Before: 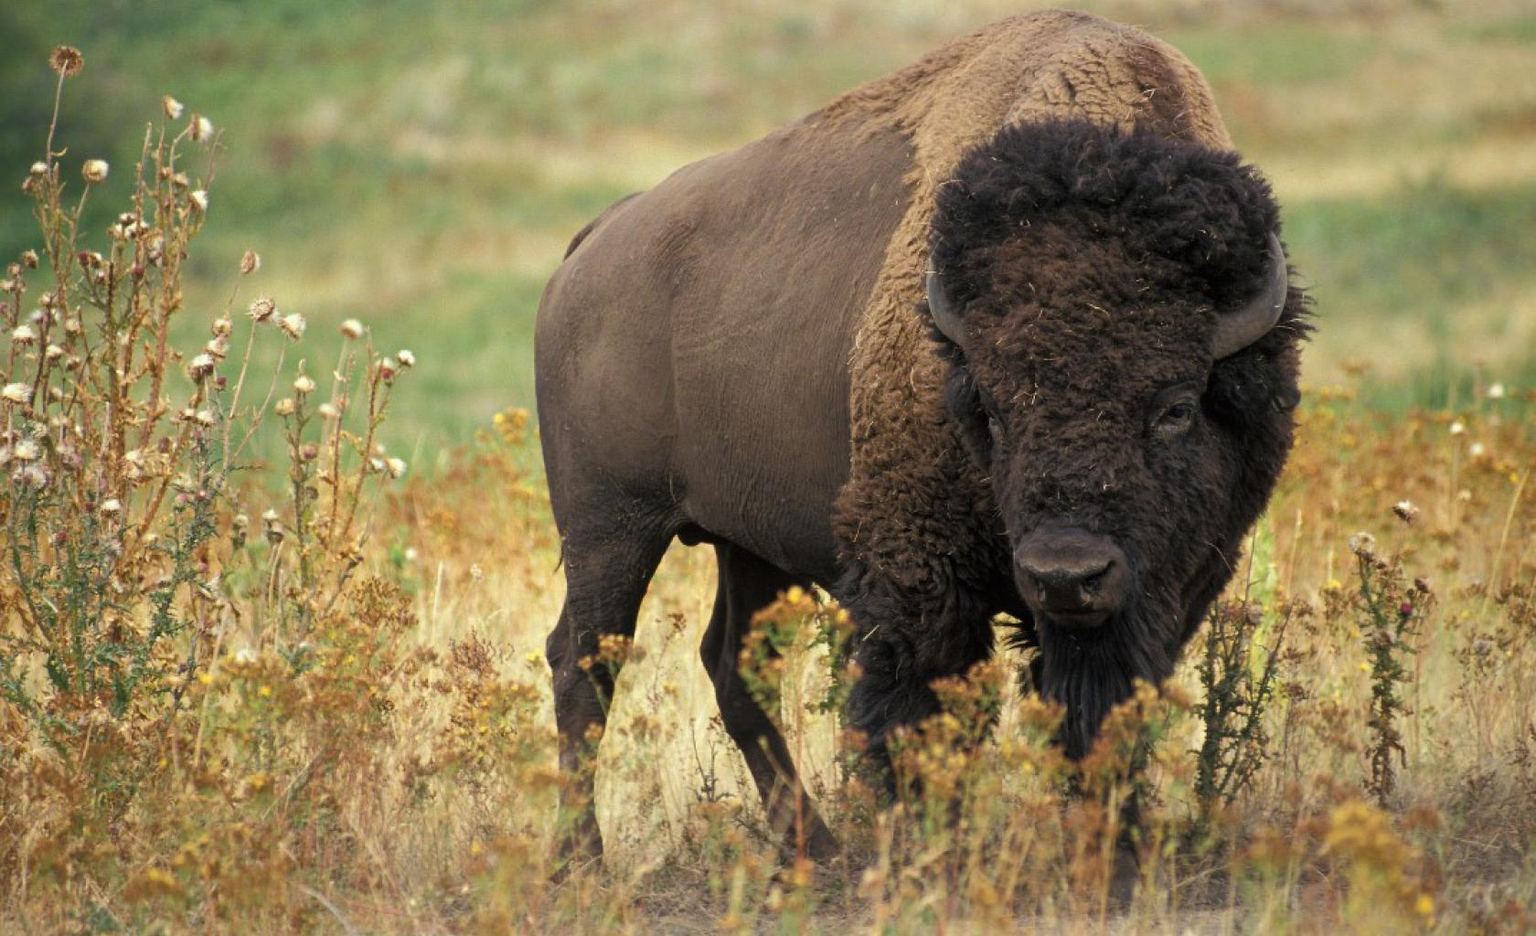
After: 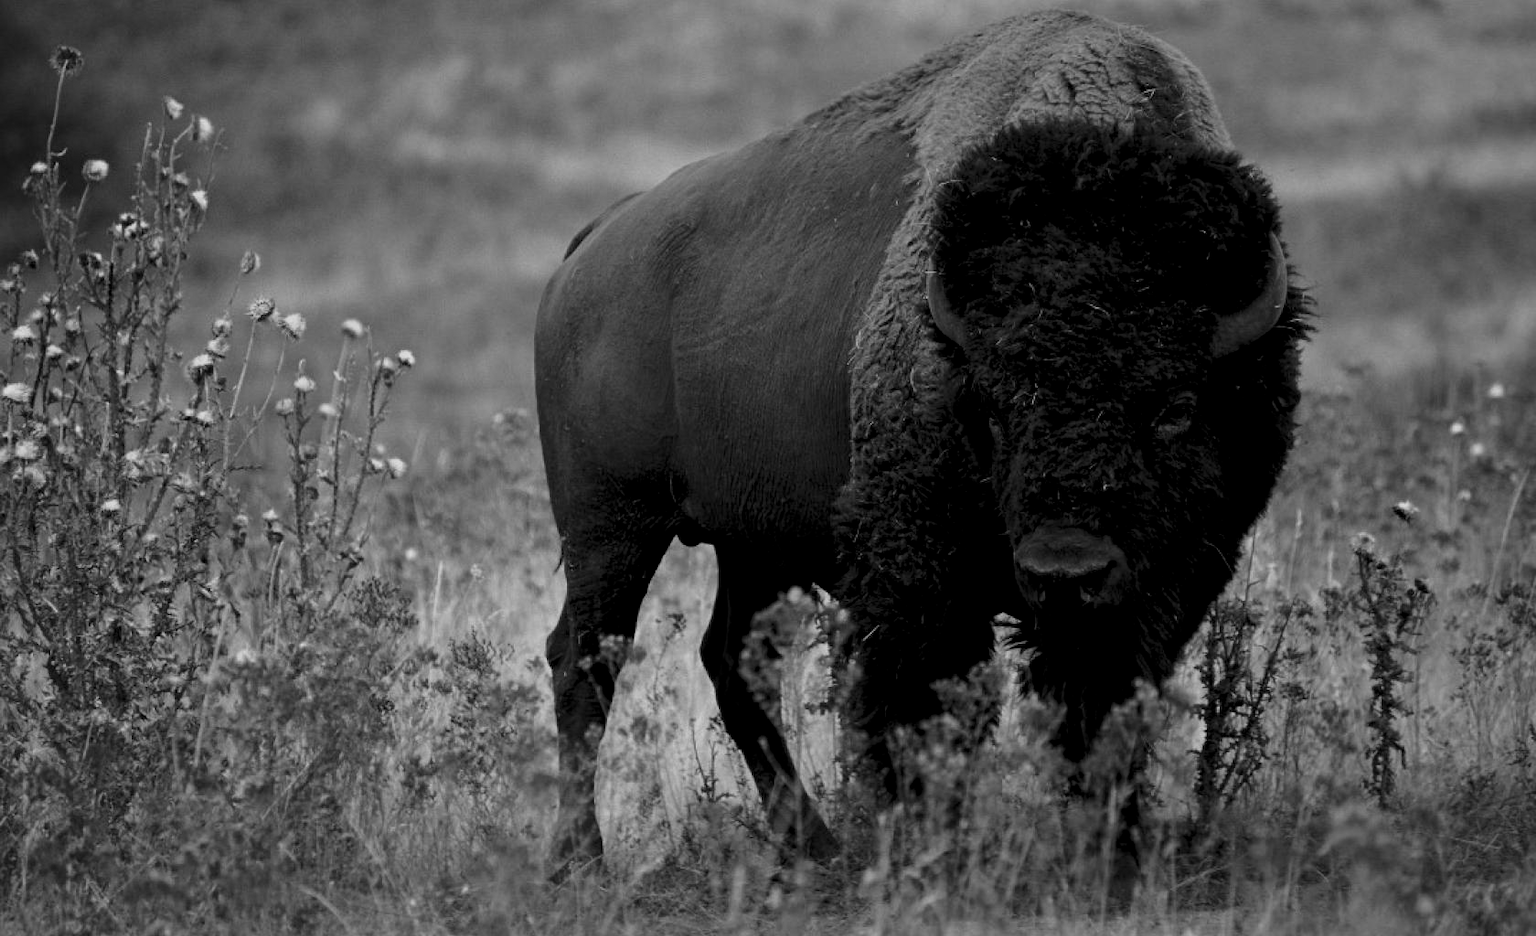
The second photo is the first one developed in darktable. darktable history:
color calibration: output gray [0.23, 0.37, 0.4, 0], gray › normalize channels true, x 0.341, y 0.354, temperature 5196.41 K, gamut compression 0.002
exposure: black level correction 0.009, exposure -0.163 EV, compensate highlight preservation false
levels: levels [0.116, 0.574, 1]
